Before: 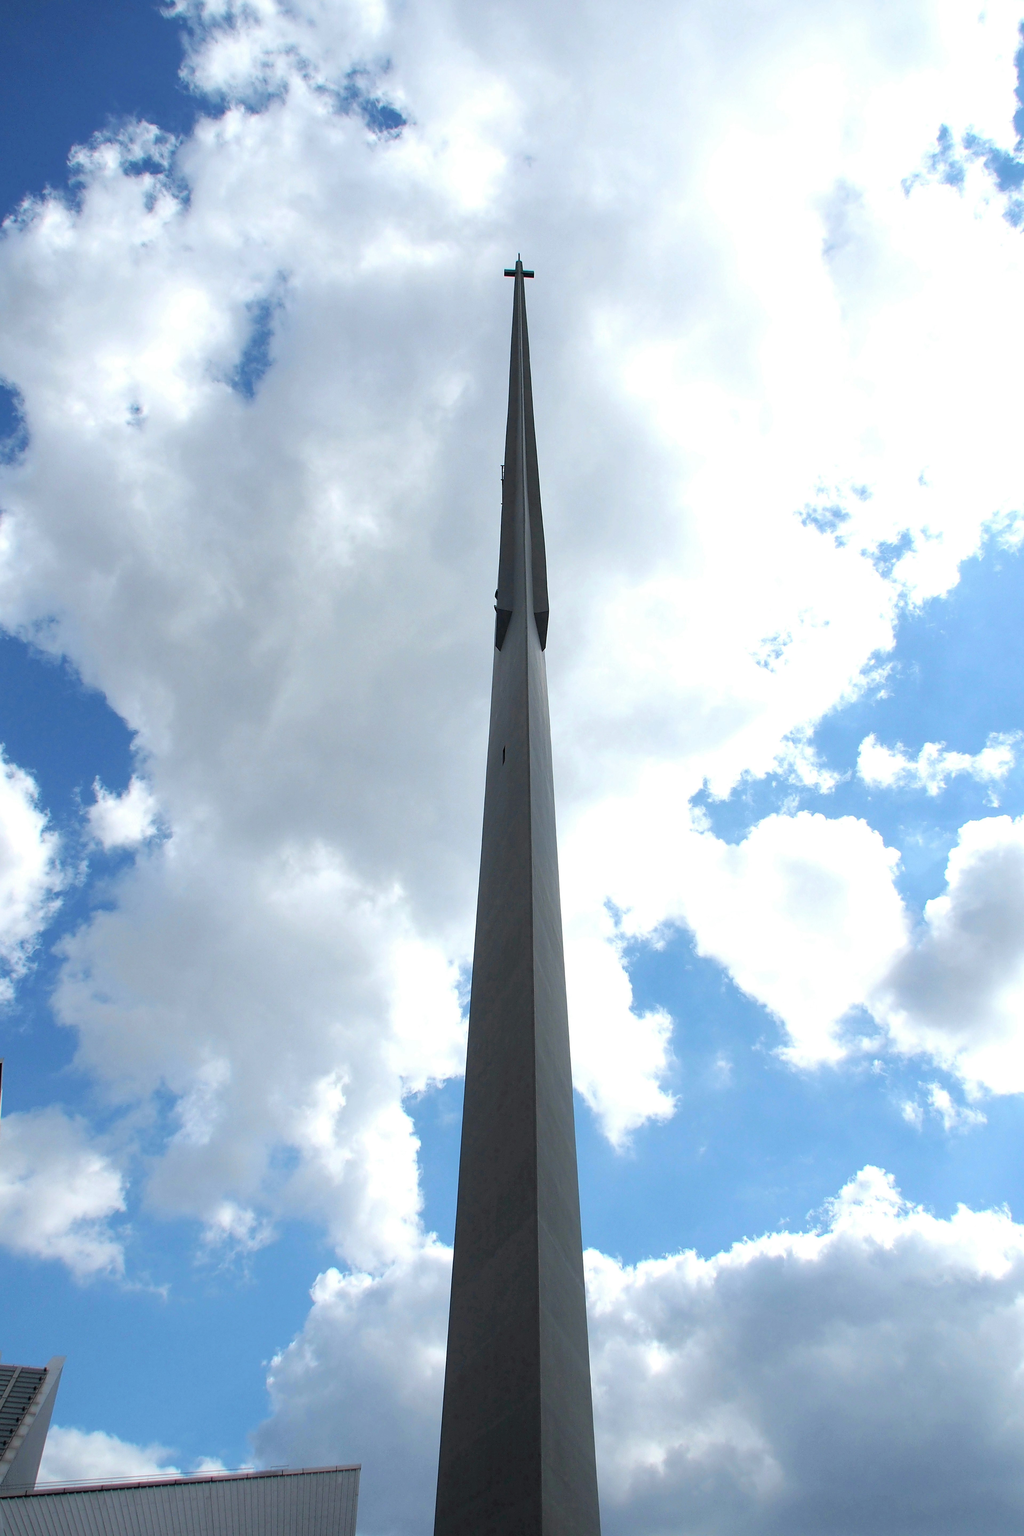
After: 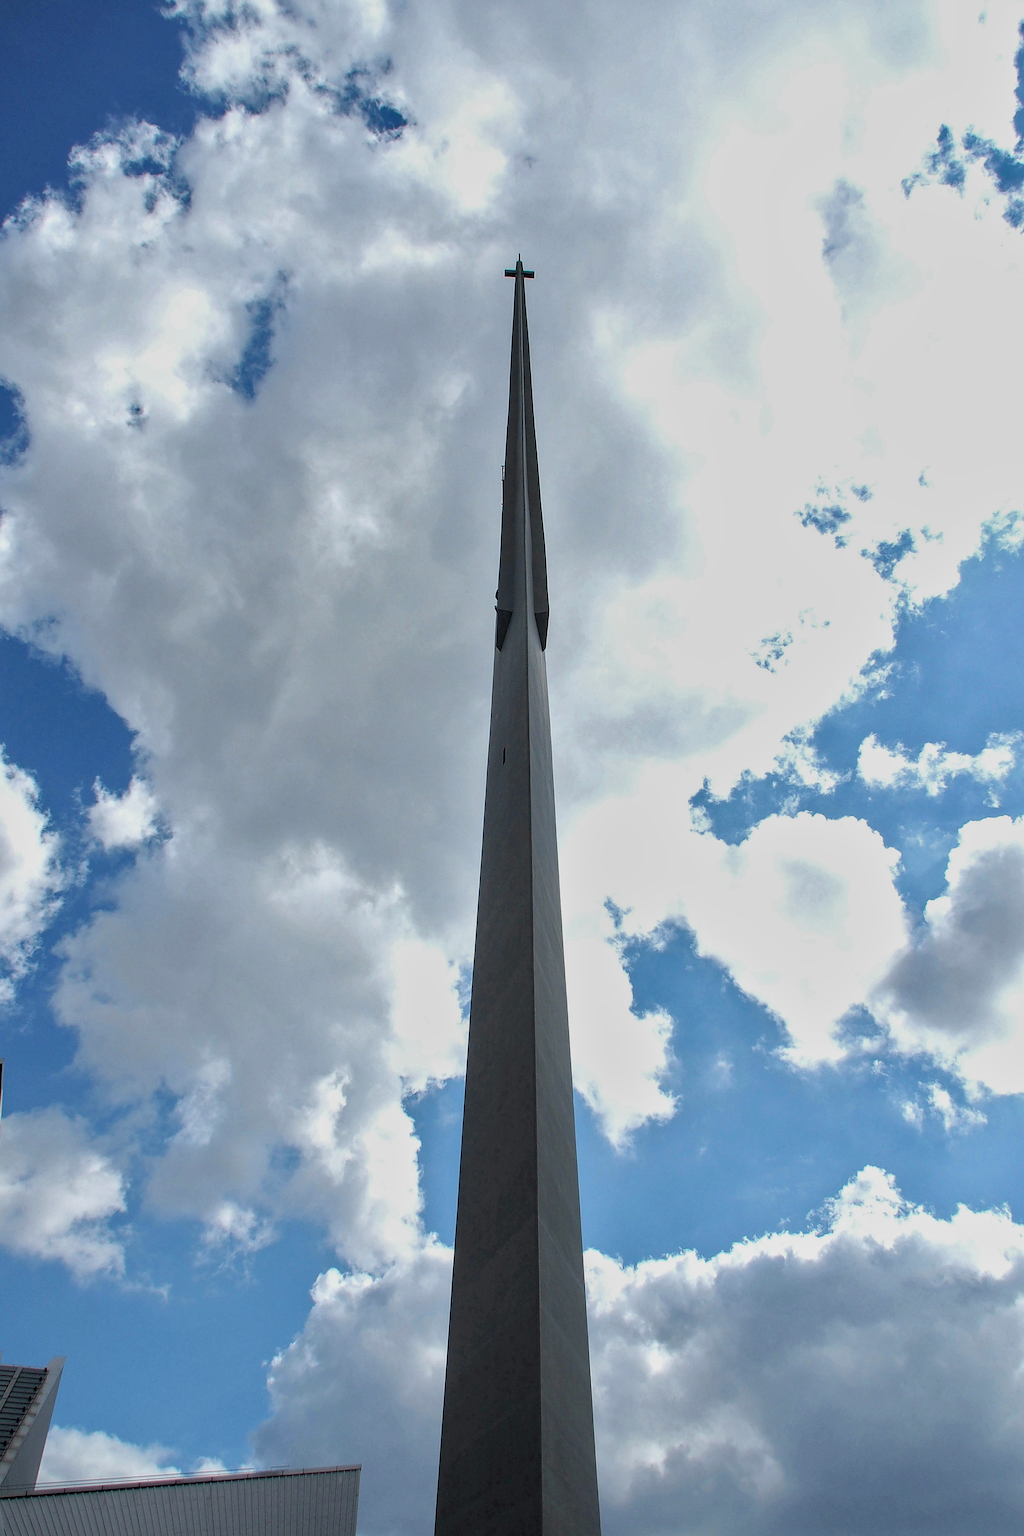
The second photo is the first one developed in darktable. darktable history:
sharpen: radius 2.186, amount 0.386, threshold 0.052
shadows and highlights: shadows 23.11, highlights -48.57, soften with gaussian
exposure: exposure -0.375 EV, compensate exposure bias true, compensate highlight preservation false
local contrast: on, module defaults
